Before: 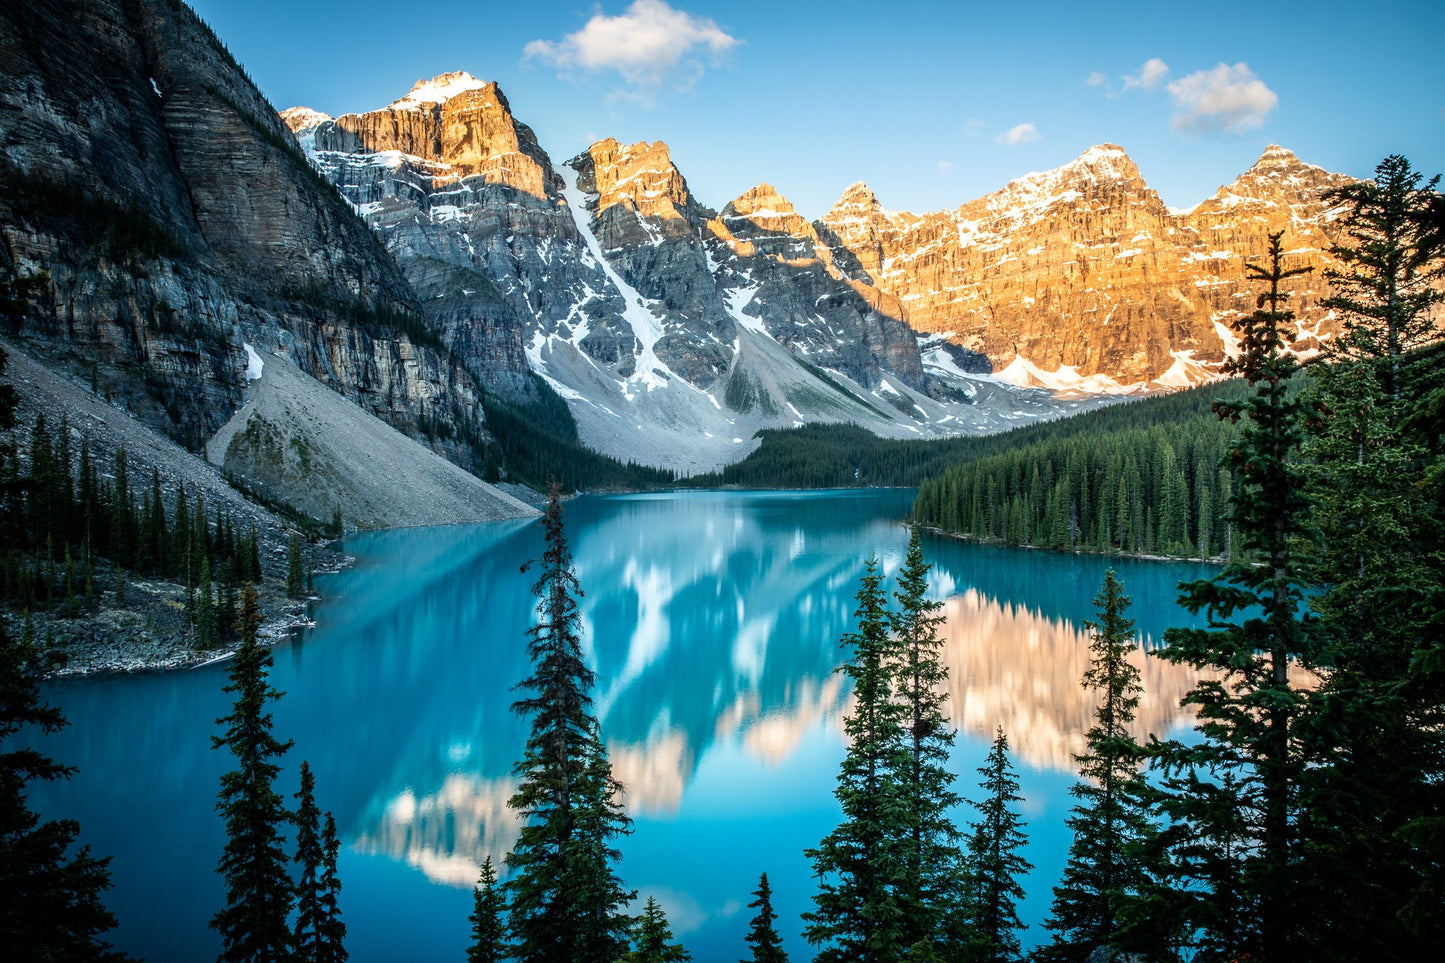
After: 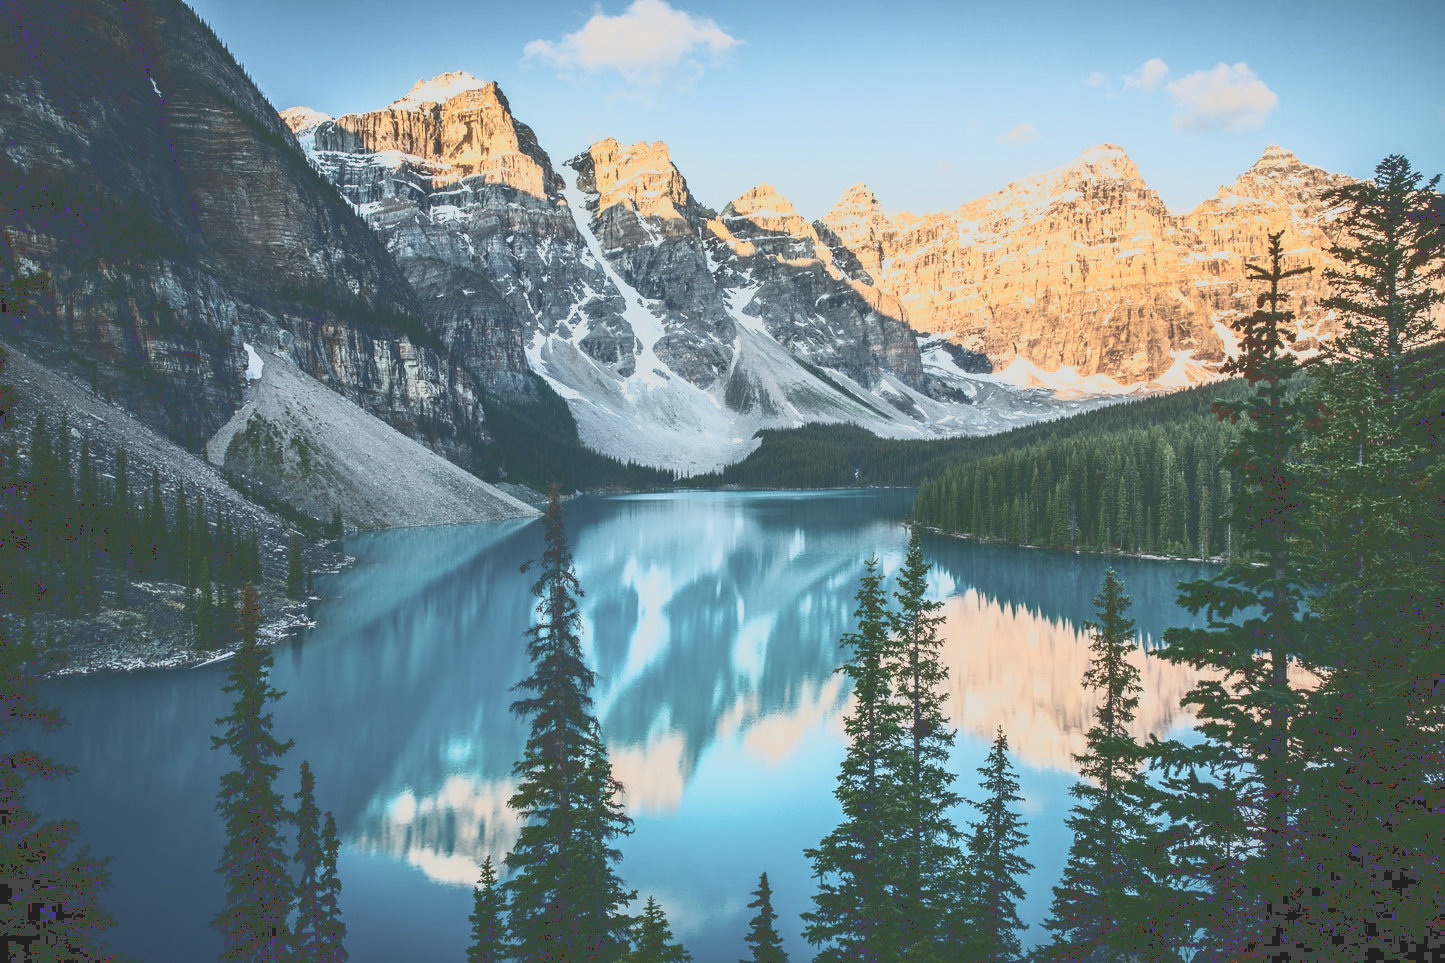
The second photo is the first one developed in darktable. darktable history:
exposure: exposure 0.202 EV, compensate highlight preservation false
contrast brightness saturation: contrast -0.243, saturation -0.421
base curve: curves: ch0 [(0, 0.036) (0.007, 0.037) (0.604, 0.887) (1, 1)]
